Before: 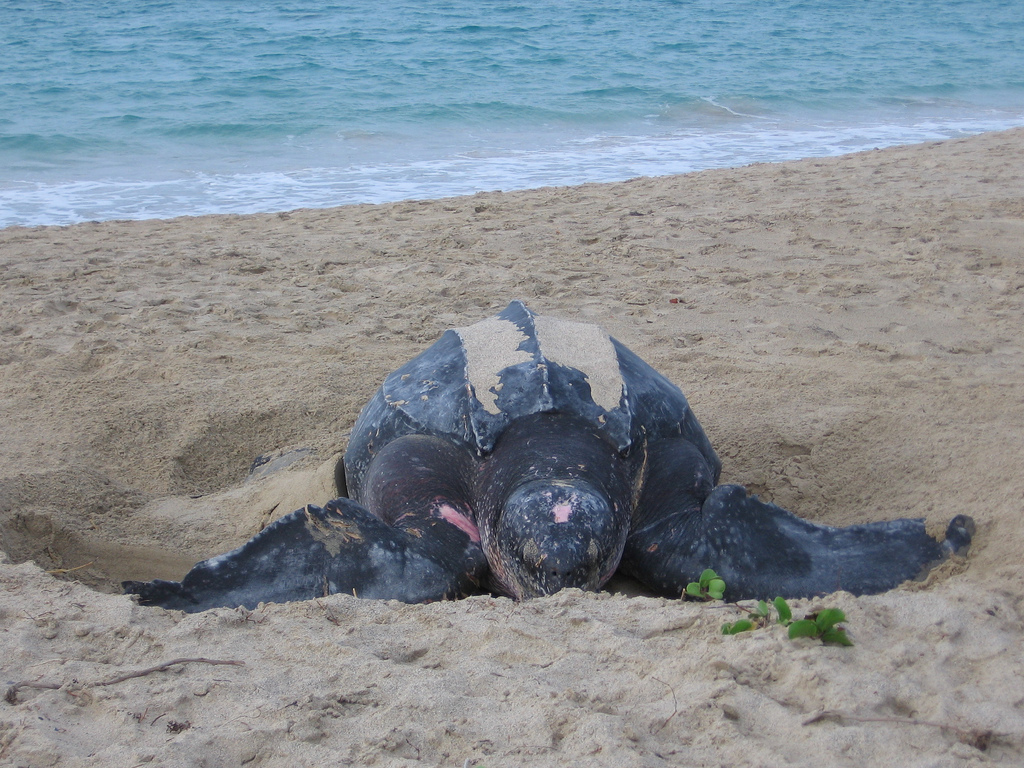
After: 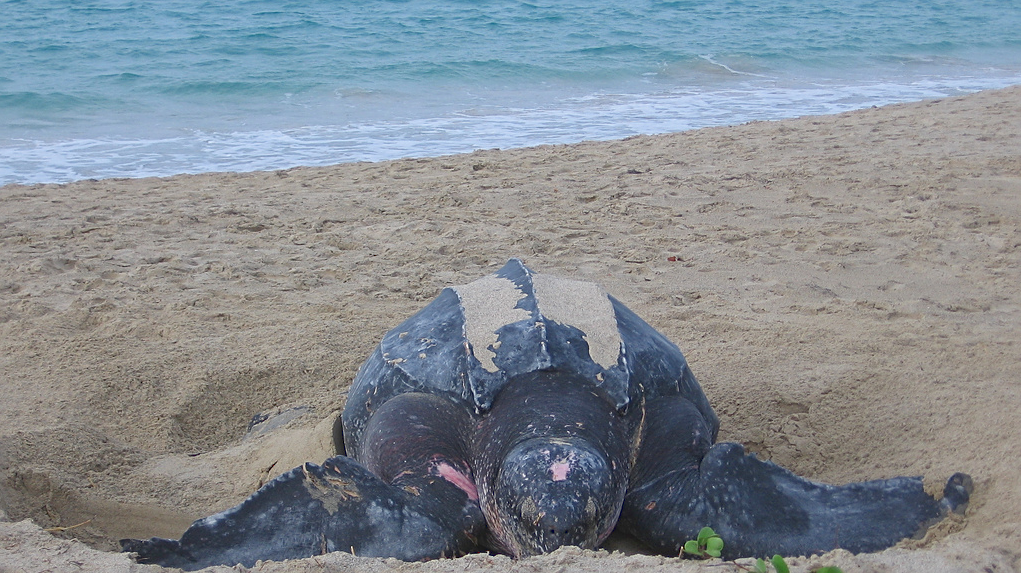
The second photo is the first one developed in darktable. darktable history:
crop: left 0.214%, top 5.548%, bottom 19.754%
tone curve: curves: ch0 [(0, 0.068) (1, 0.961)]
sharpen: on, module defaults
